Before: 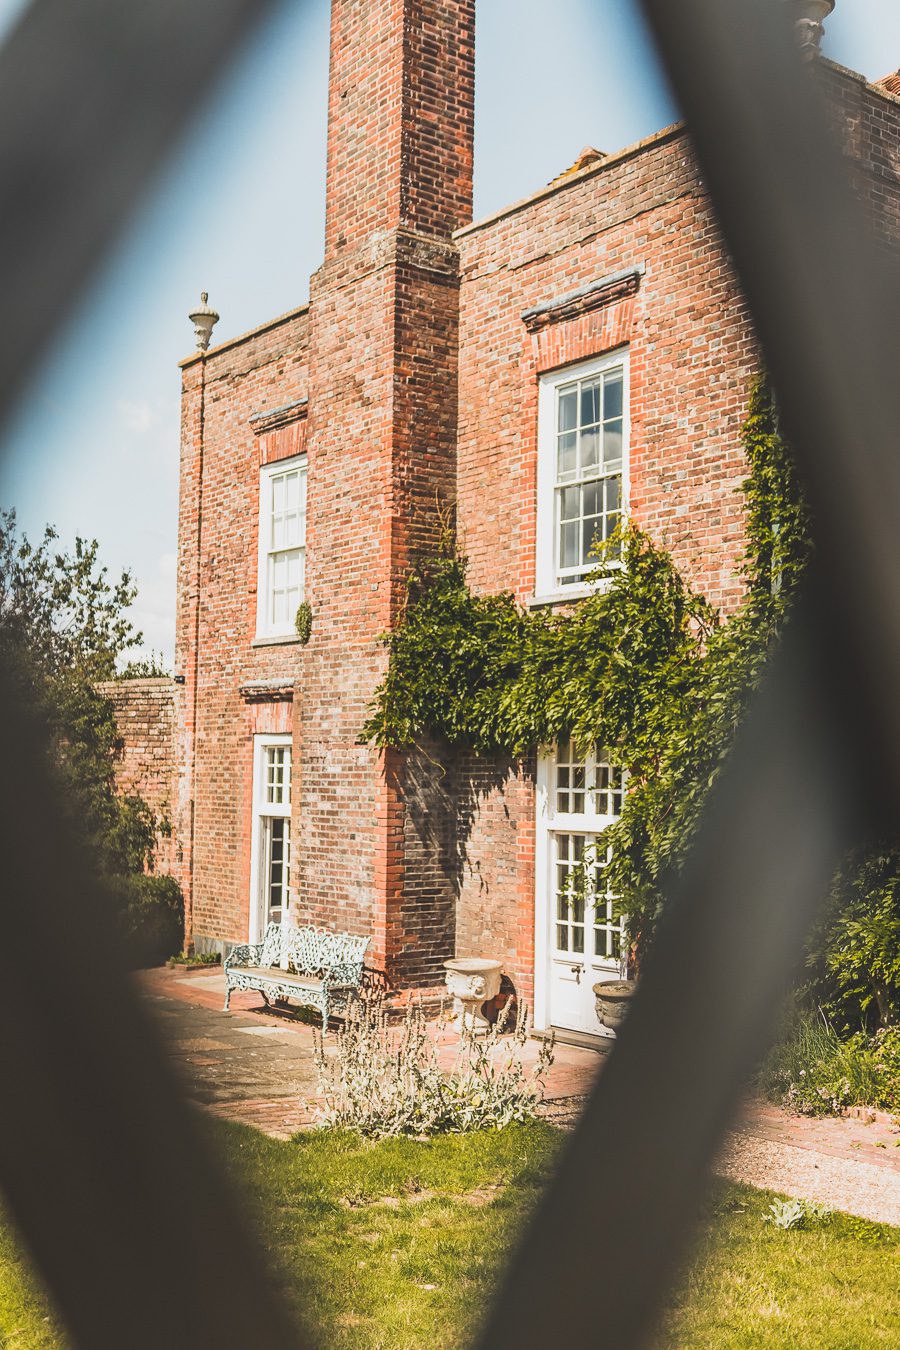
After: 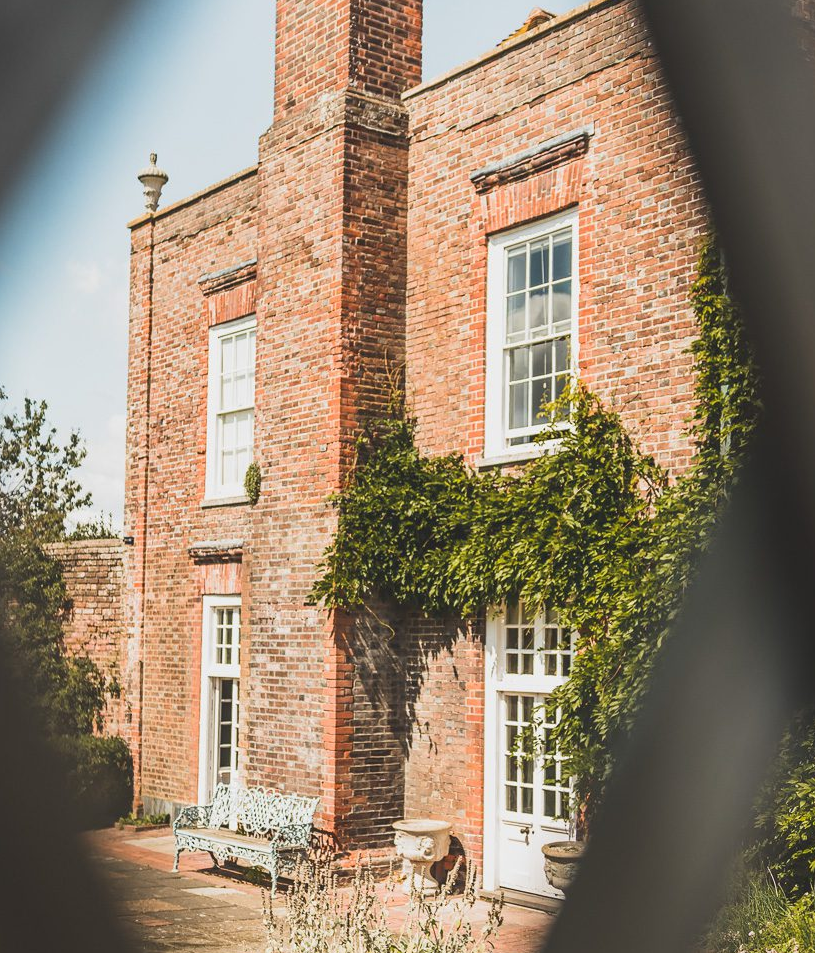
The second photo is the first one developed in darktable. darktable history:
crop: left 5.777%, top 10.346%, right 3.582%, bottom 19.037%
